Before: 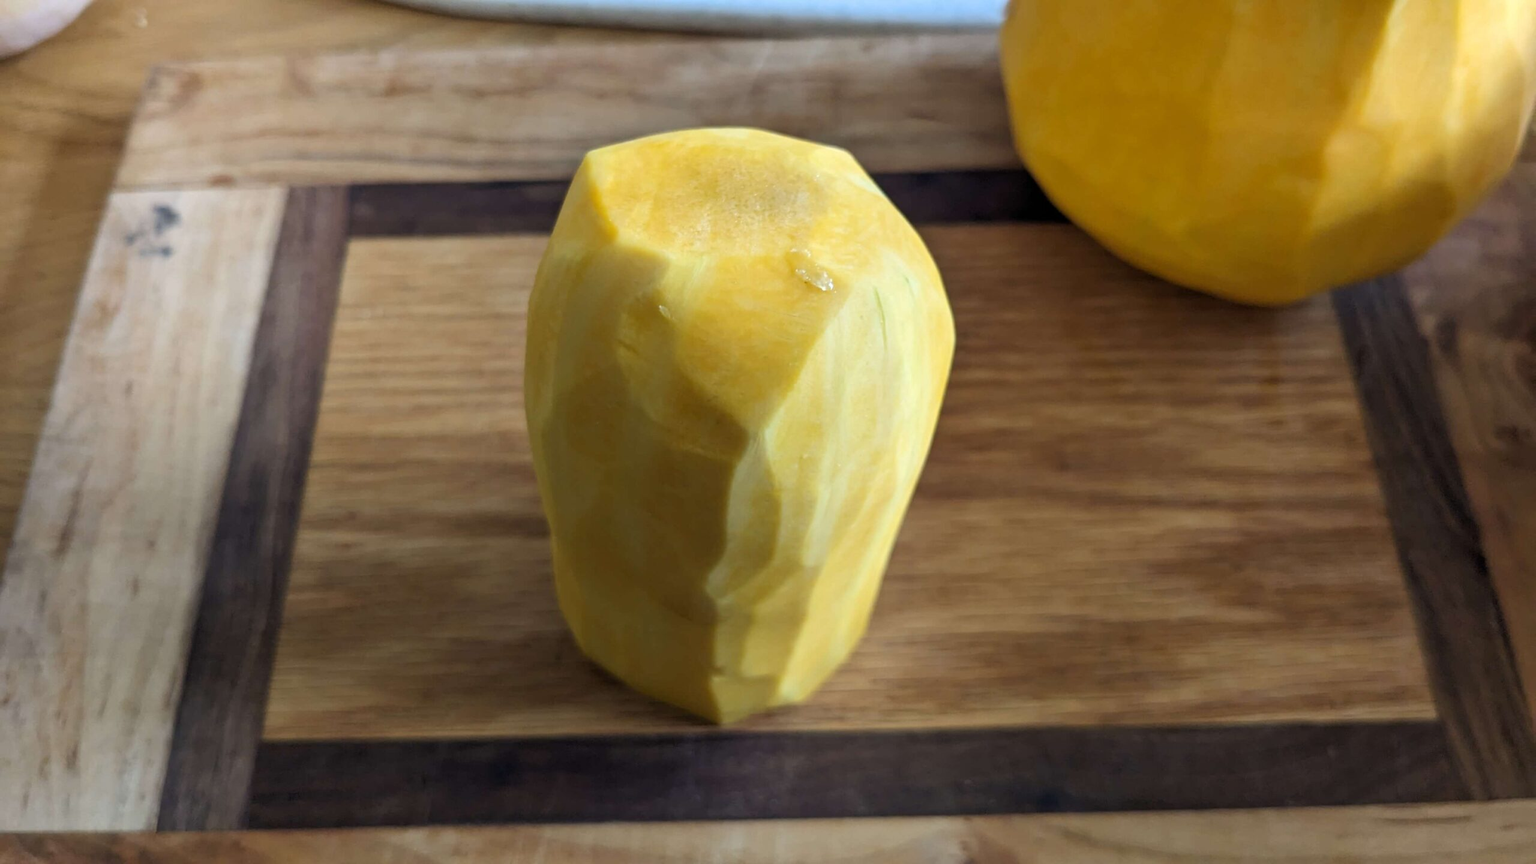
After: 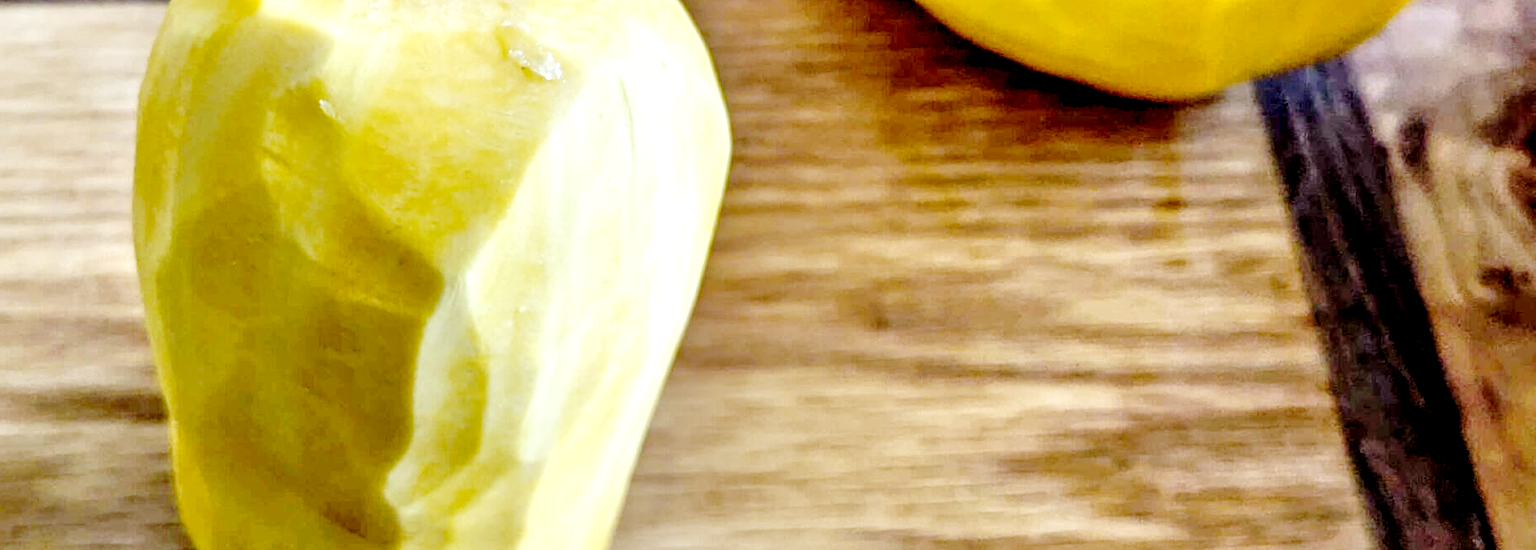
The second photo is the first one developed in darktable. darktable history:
white balance: red 0.931, blue 1.11
base curve: curves: ch0 [(0, 0) (0.036, 0.01) (0.123, 0.254) (0.258, 0.504) (0.507, 0.748) (1, 1)], preserve colors none
local contrast: highlights 0%, shadows 0%, detail 182%
crop and rotate: left 27.938%, top 27.046%, bottom 27.046%
tone equalizer: -7 EV 0.15 EV, -6 EV 0.6 EV, -5 EV 1.15 EV, -4 EV 1.33 EV, -3 EV 1.15 EV, -2 EV 0.6 EV, -1 EV 0.15 EV, mask exposure compensation -0.5 EV
